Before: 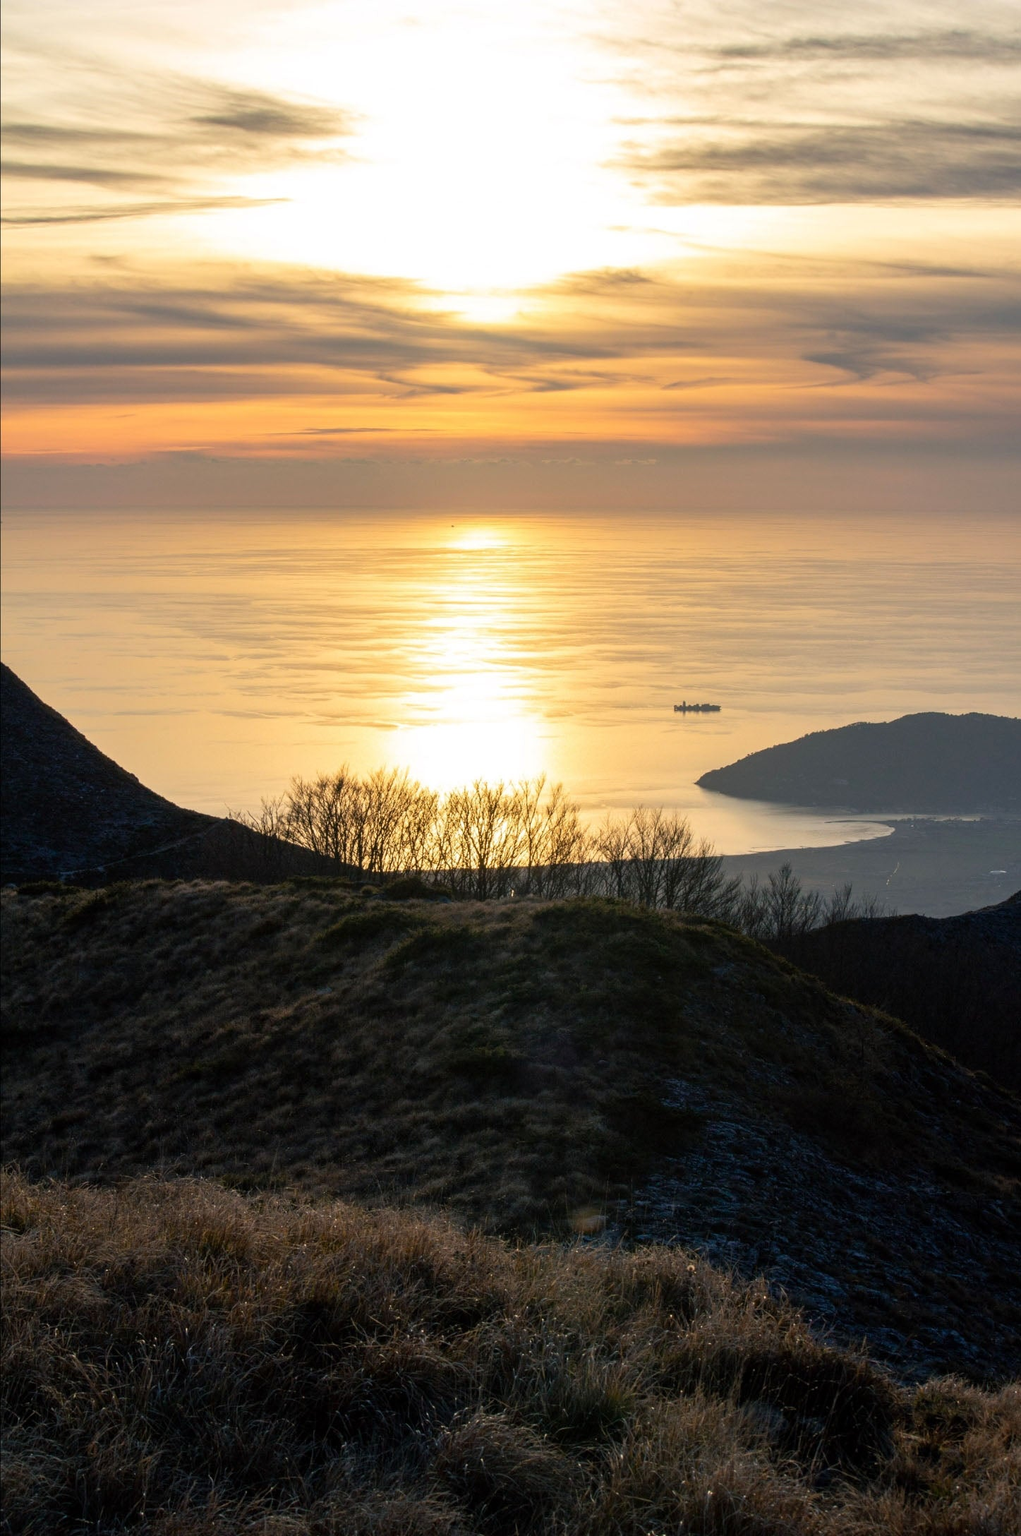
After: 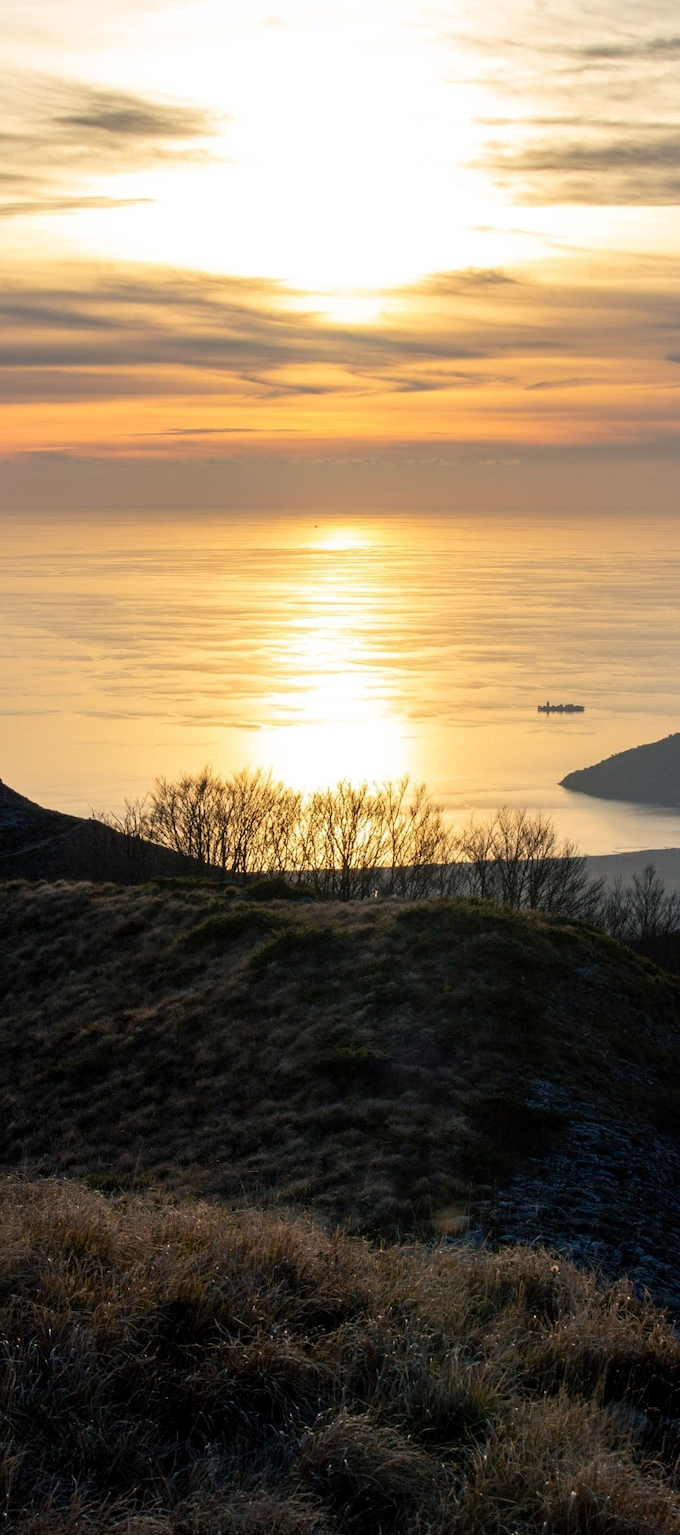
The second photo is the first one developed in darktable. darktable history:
crop and rotate: left 13.409%, right 19.924%
exposure: black level correction 0.001, compensate highlight preservation false
